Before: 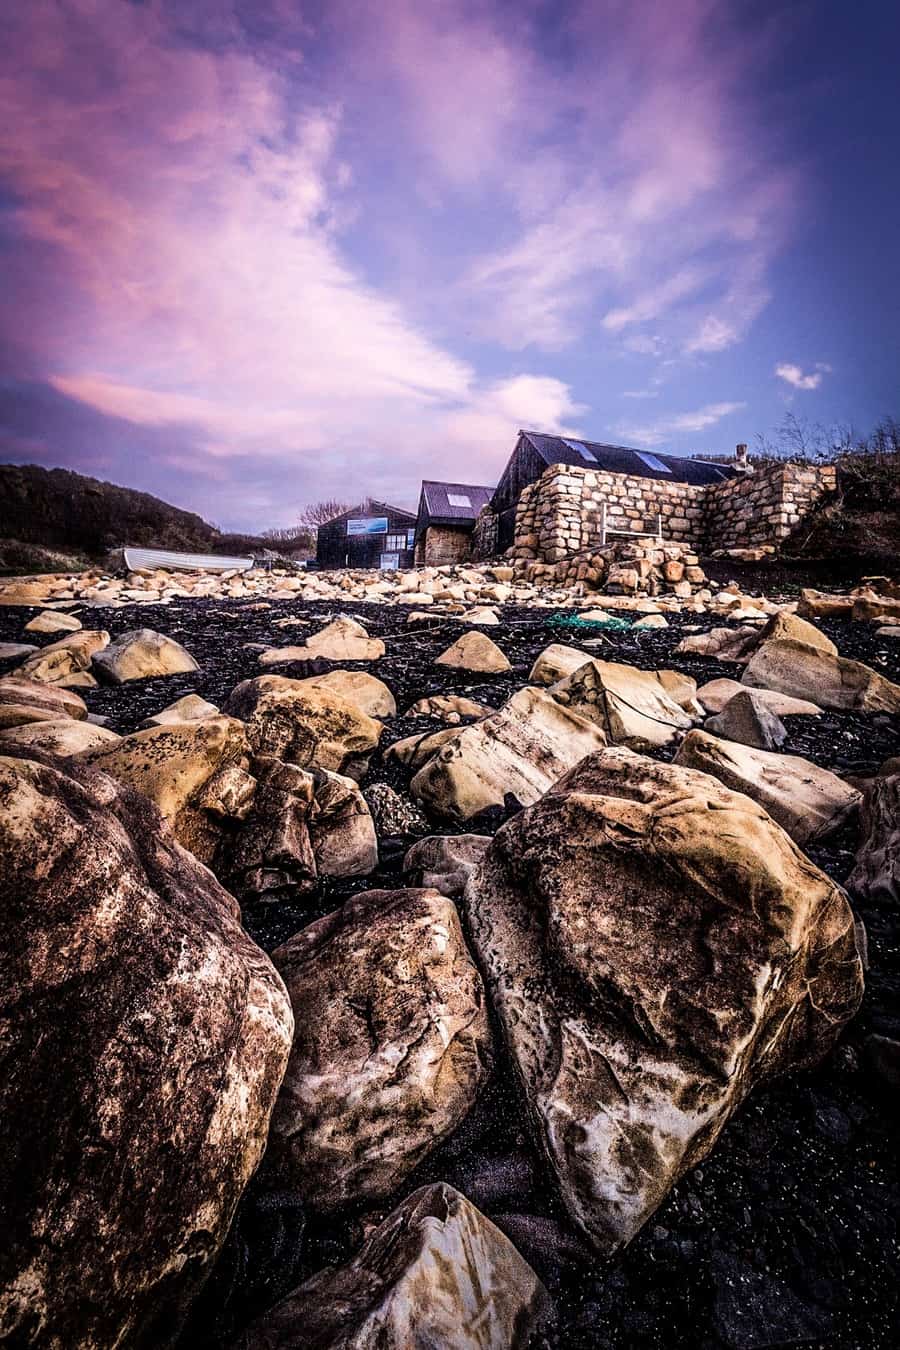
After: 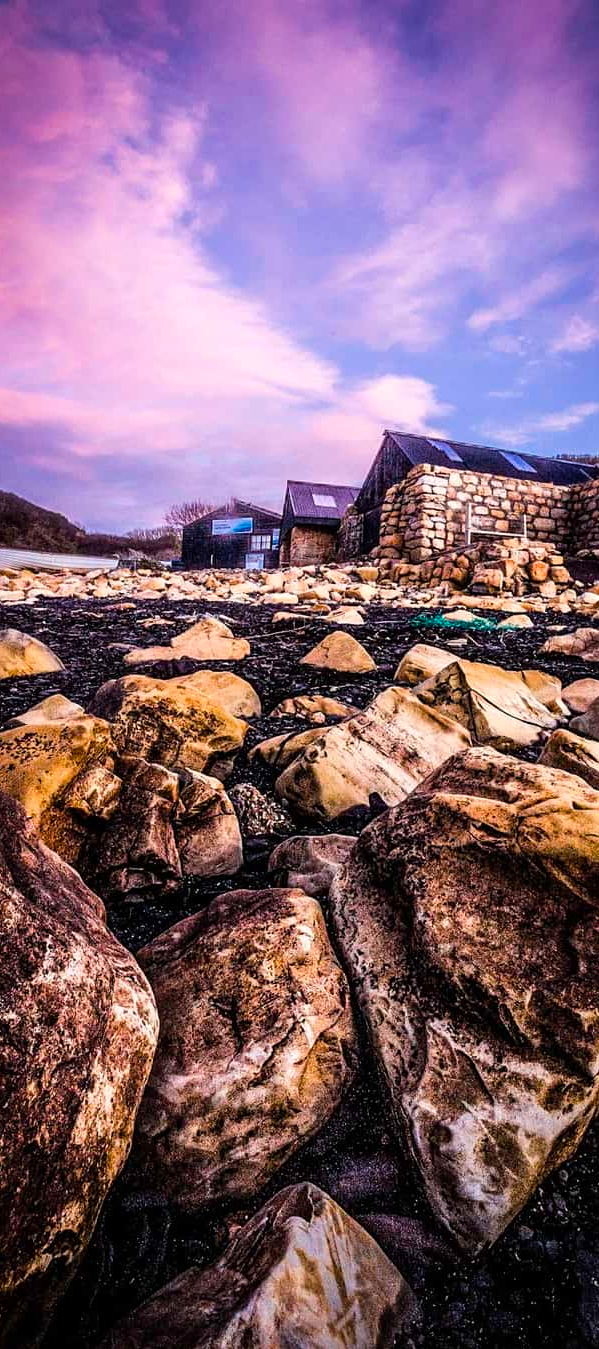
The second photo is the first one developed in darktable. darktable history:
crop and rotate: left 15.038%, right 18.4%
color balance rgb: shadows lift › hue 87.68°, perceptual saturation grading › global saturation 25.121%, global vibrance 20%
